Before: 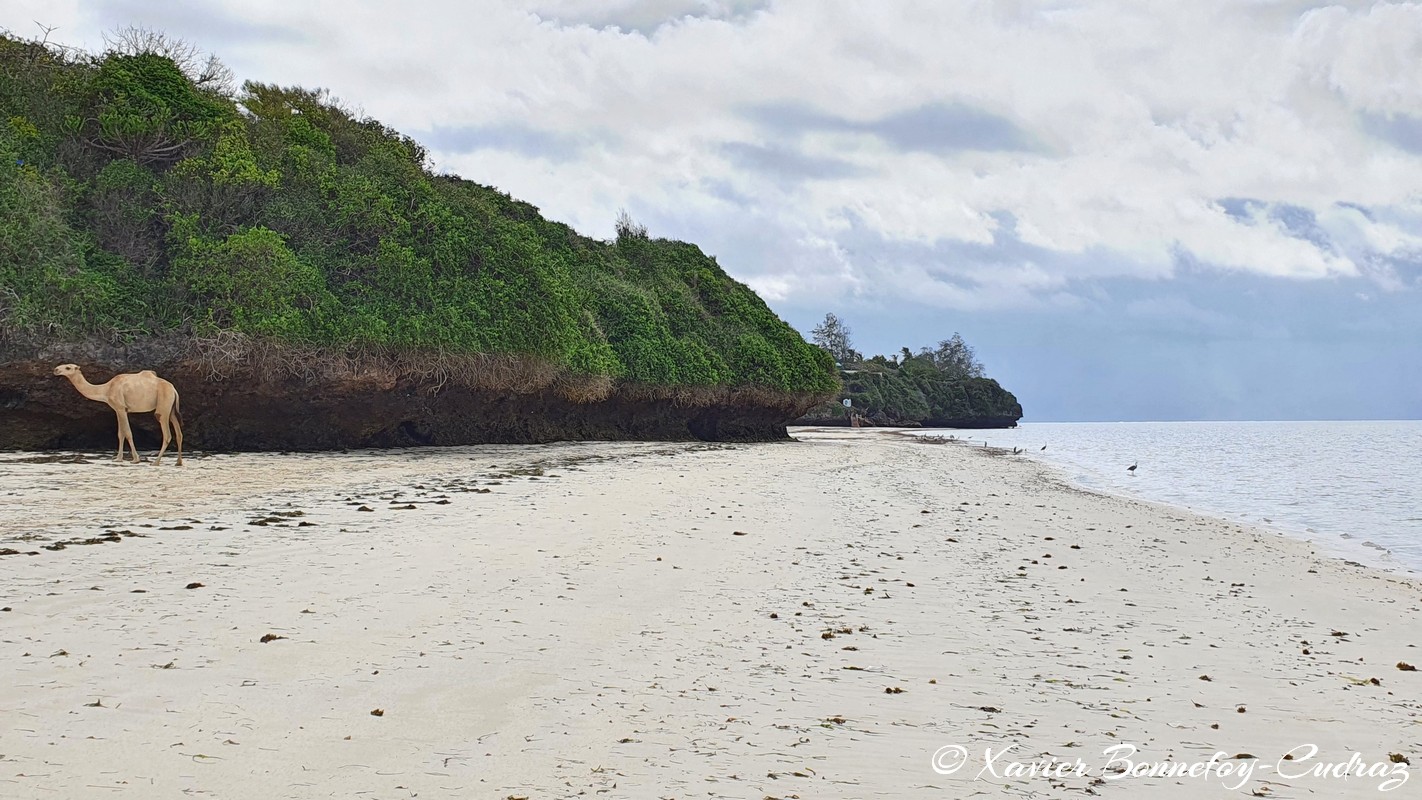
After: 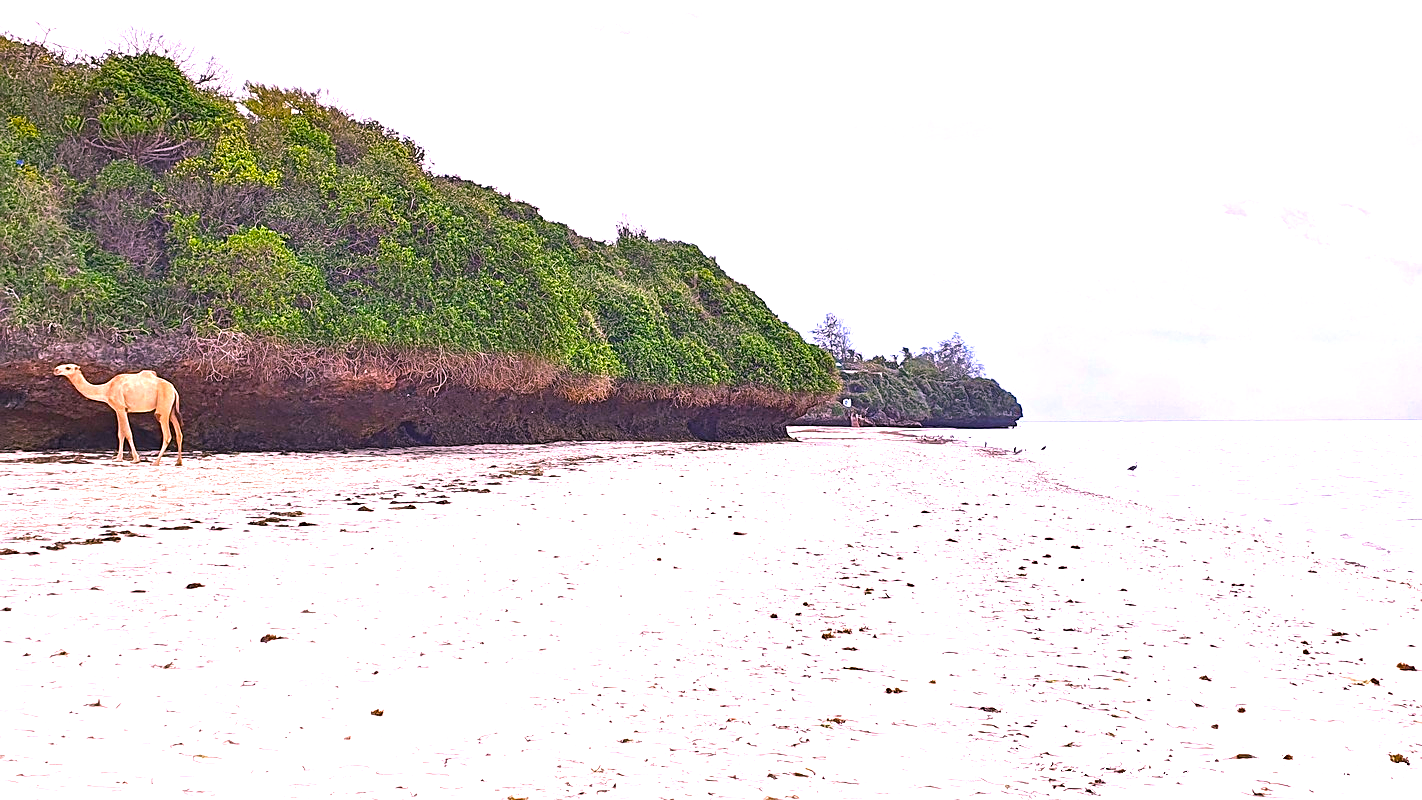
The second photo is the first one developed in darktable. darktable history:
color balance rgb: perceptual saturation grading › global saturation 30%, global vibrance 20%
sharpen: on, module defaults
exposure: black level correction 0, exposure 1.2 EV, compensate exposure bias true, compensate highlight preservation false
white balance: red 1.188, blue 1.11
